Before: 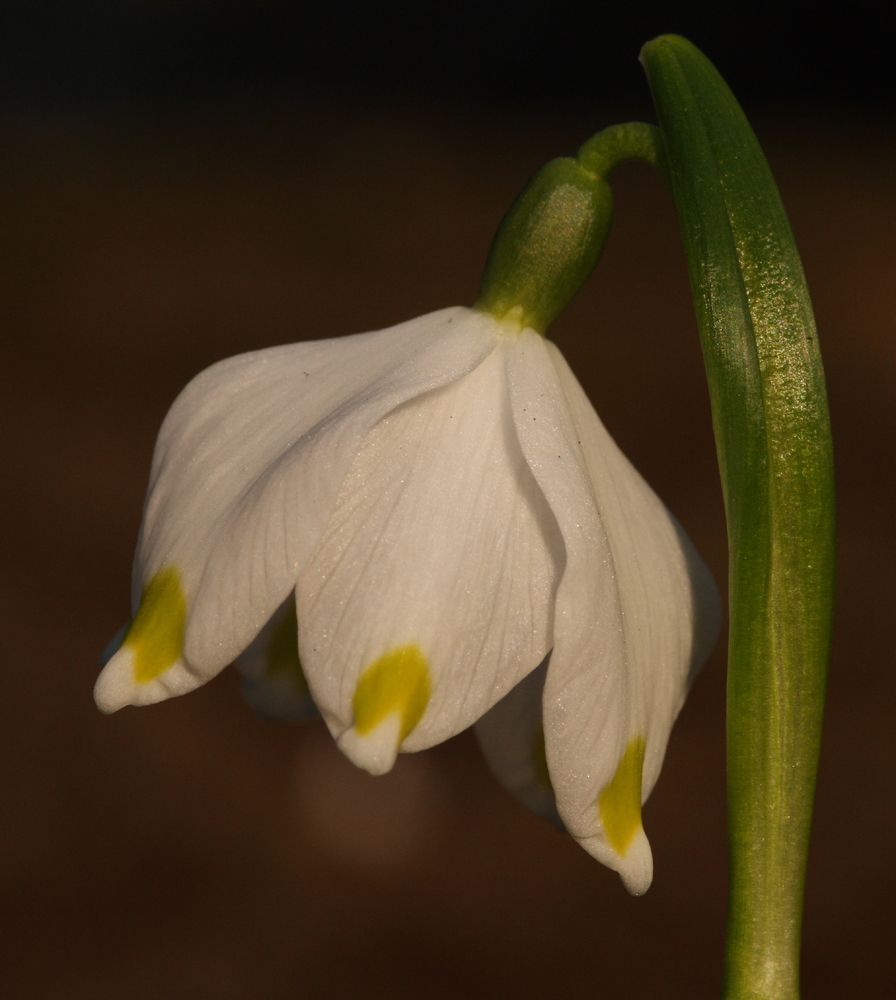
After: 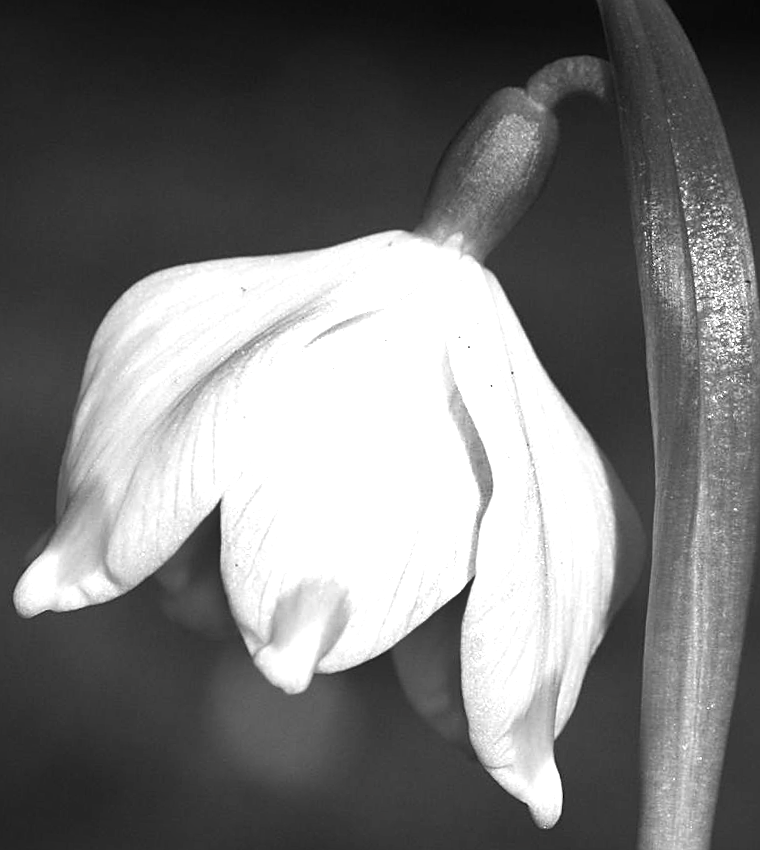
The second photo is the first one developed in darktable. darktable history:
tone curve: curves: ch0 [(0, 0) (0.003, 0.003) (0.011, 0.011) (0.025, 0.025) (0.044, 0.045) (0.069, 0.07) (0.1, 0.1) (0.136, 0.137) (0.177, 0.179) (0.224, 0.226) (0.277, 0.279) (0.335, 0.338) (0.399, 0.402) (0.468, 0.472) (0.543, 0.547) (0.623, 0.628) (0.709, 0.715) (0.801, 0.807) (0.898, 0.902) (1, 1)], color space Lab, independent channels, preserve colors none
exposure: black level correction 0, exposure 0.702 EV, compensate highlight preservation false
contrast brightness saturation: saturation -0.999
crop and rotate: angle -3.18°, left 5.321%, top 5.166%, right 4.673%, bottom 4.667%
tone equalizer: -8 EV -1.05 EV, -7 EV -1.01 EV, -6 EV -0.858 EV, -5 EV -0.538 EV, -3 EV 0.584 EV, -2 EV 0.896 EV, -1 EV 0.985 EV, +0 EV 1.07 EV, smoothing diameter 24.88%, edges refinement/feathering 9.68, preserve details guided filter
sharpen: on, module defaults
shadows and highlights: shadows 30.74, highlights -63.05, soften with gaussian
